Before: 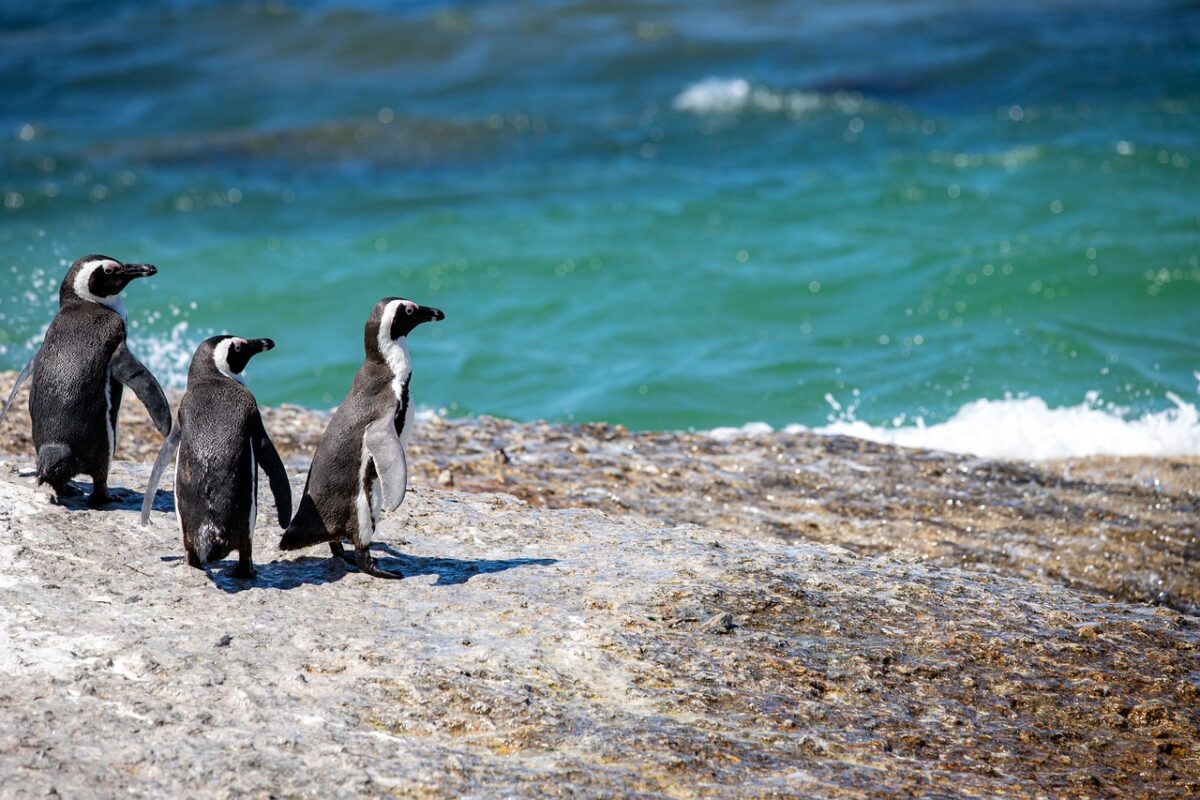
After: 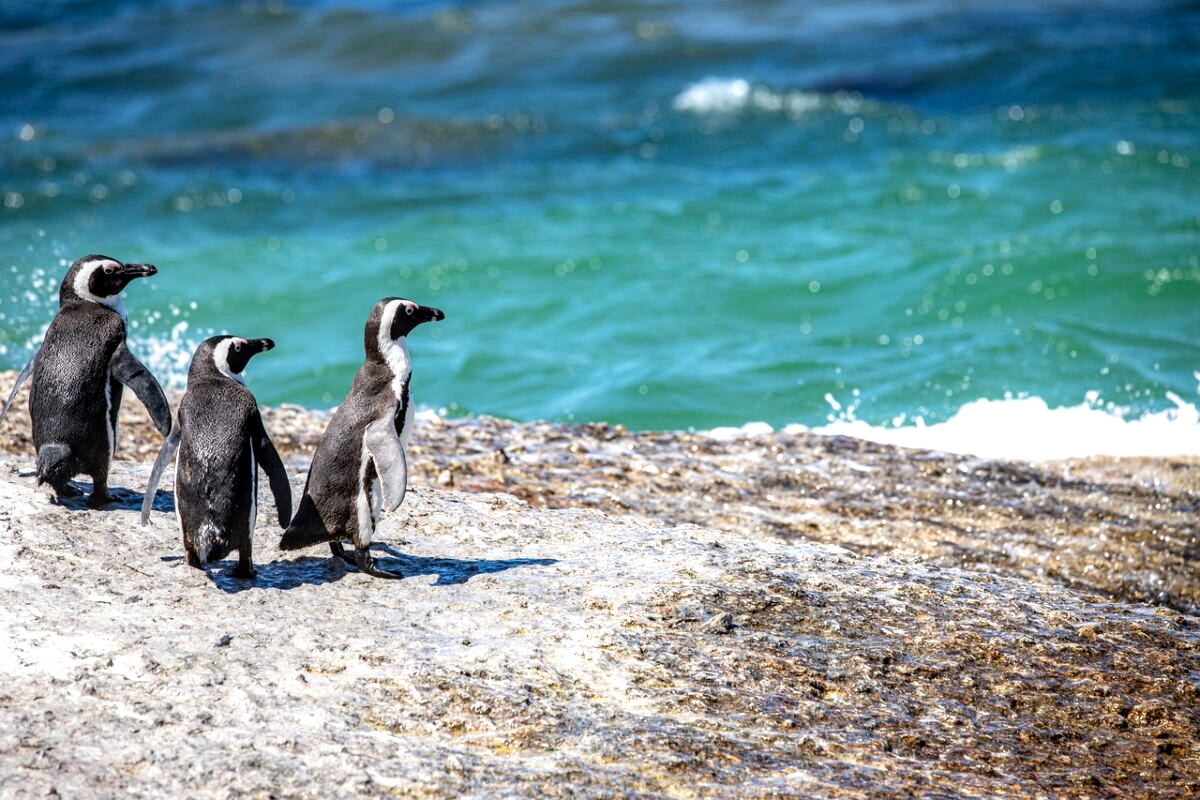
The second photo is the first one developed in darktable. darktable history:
local contrast: highlights 35%, detail 135%
base curve: curves: ch0 [(0, 0) (0.688, 0.865) (1, 1)], preserve colors none
